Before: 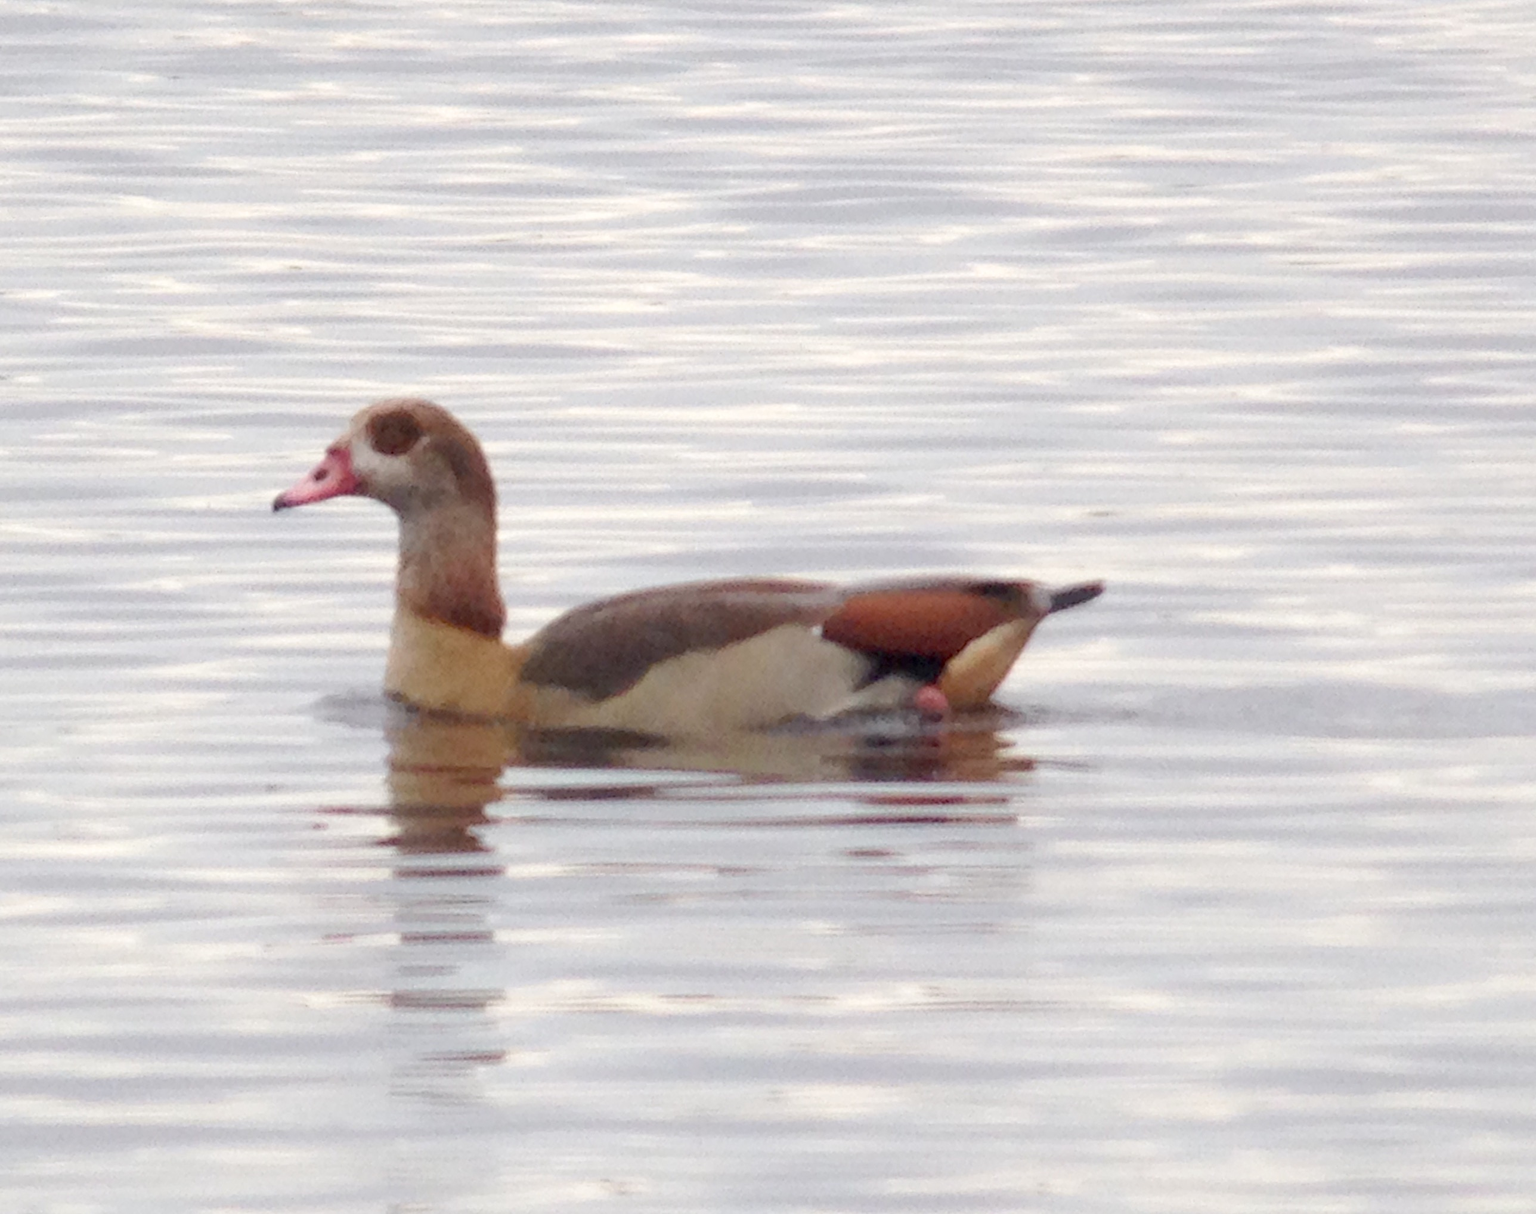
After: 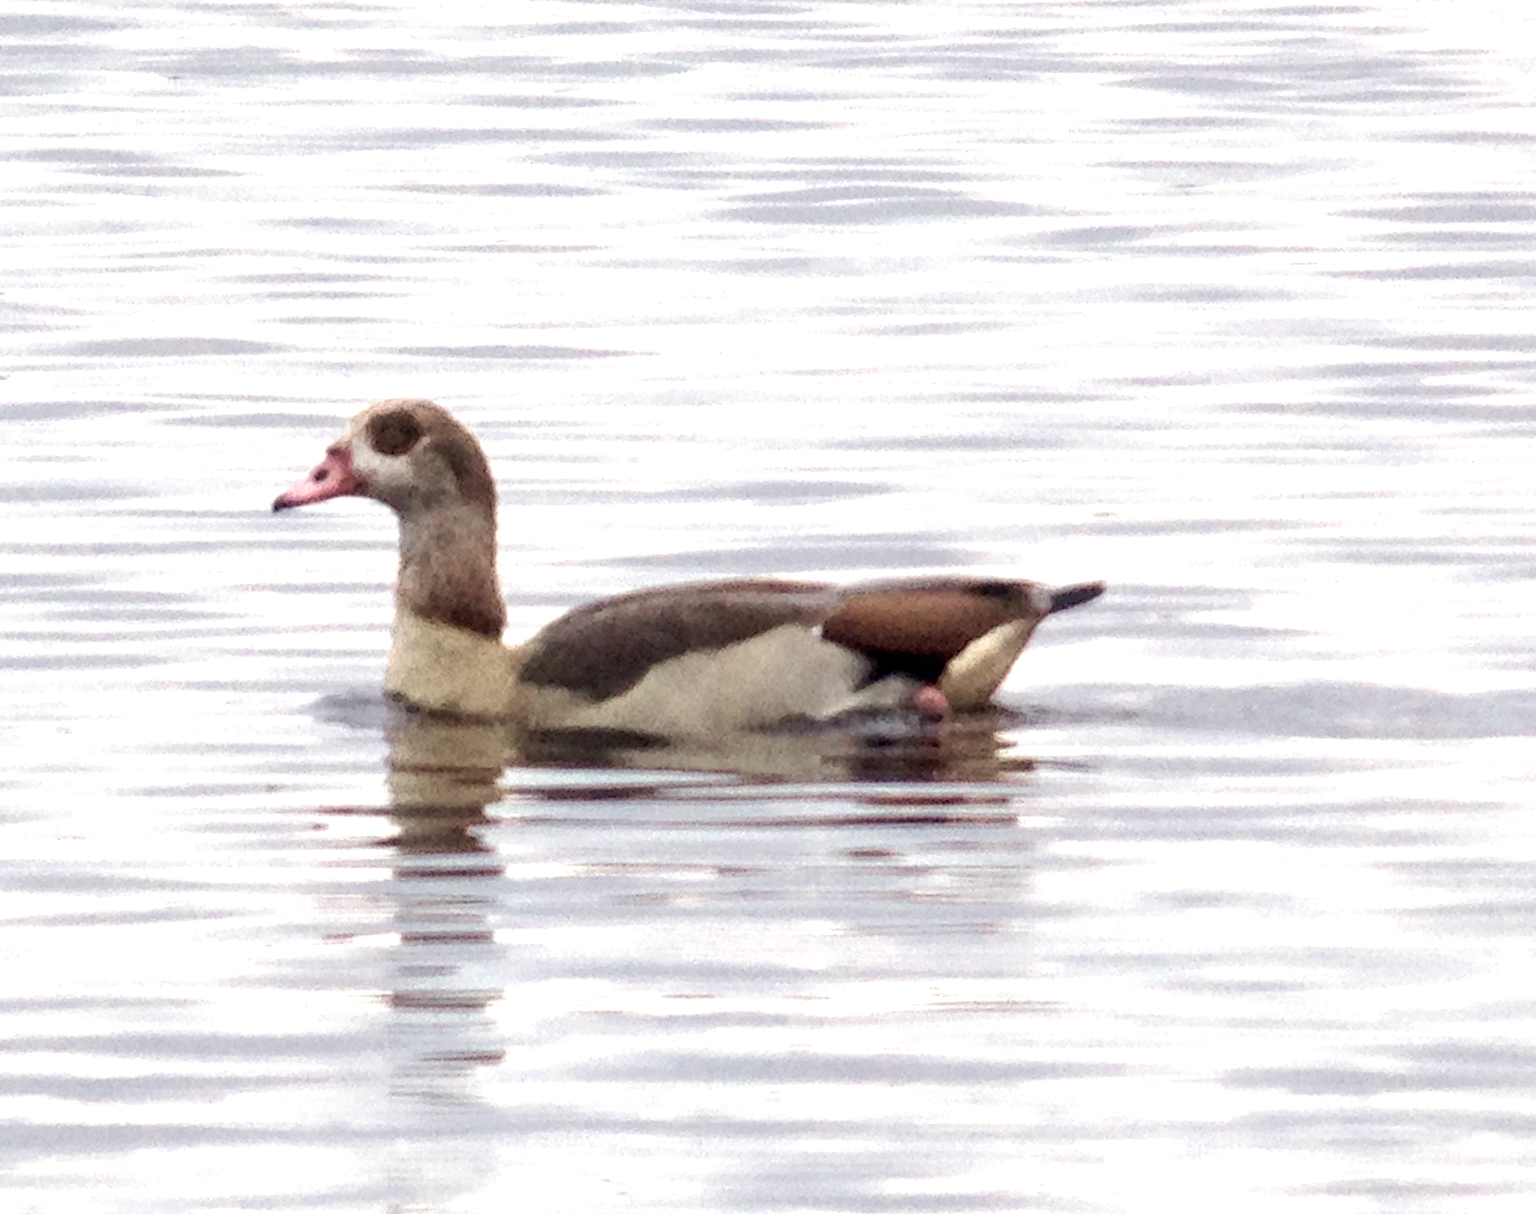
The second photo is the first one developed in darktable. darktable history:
color balance: lift [0.991, 1, 1, 1], gamma [0.996, 1, 1, 1], input saturation 98.52%, contrast 20.34%, output saturation 103.72%
local contrast: on, module defaults
velvia: strength 40%
color zones: curves: ch0 [(0.25, 0.667) (0.758, 0.368)]; ch1 [(0.215, 0.245) (0.761, 0.373)]; ch2 [(0.247, 0.554) (0.761, 0.436)]
